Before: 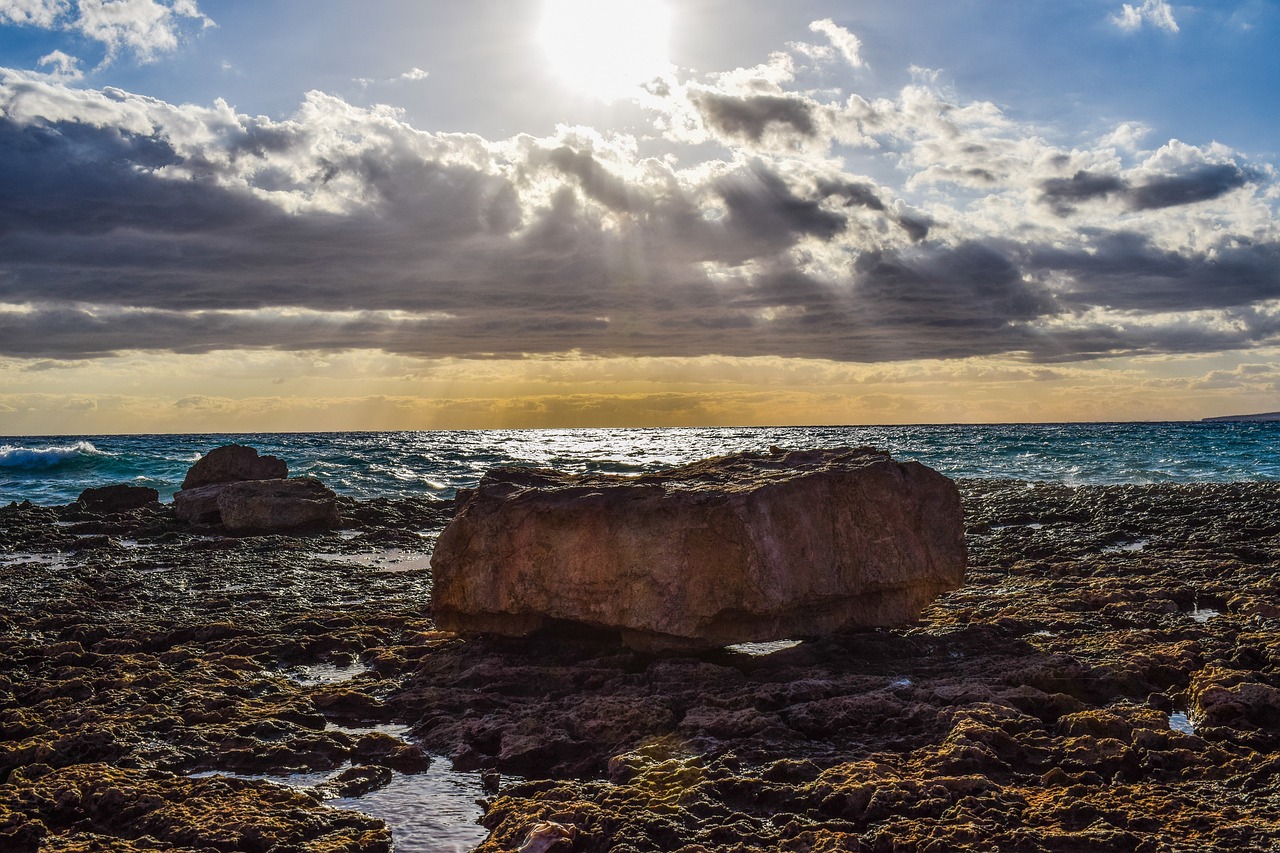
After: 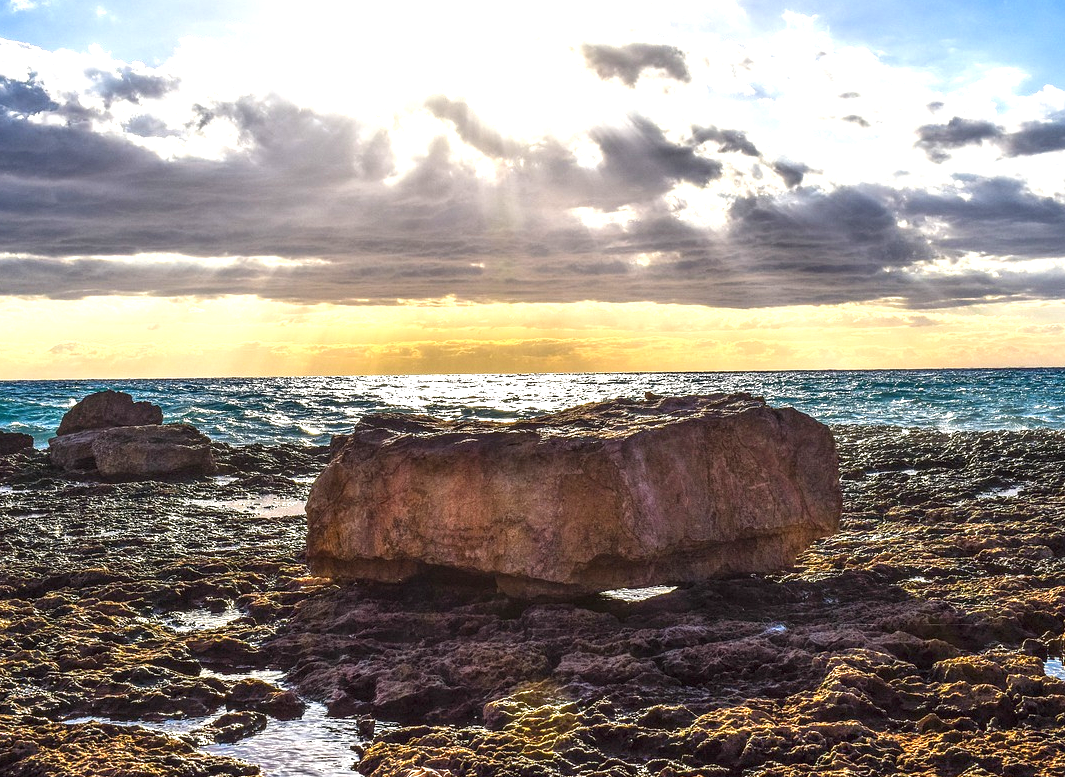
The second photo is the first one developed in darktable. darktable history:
crop: left 9.778%, top 6.334%, right 6.965%, bottom 2.517%
local contrast: highlights 101%, shadows 97%, detail 120%, midtone range 0.2
exposure: black level correction 0, exposure 1.2 EV, compensate highlight preservation false
